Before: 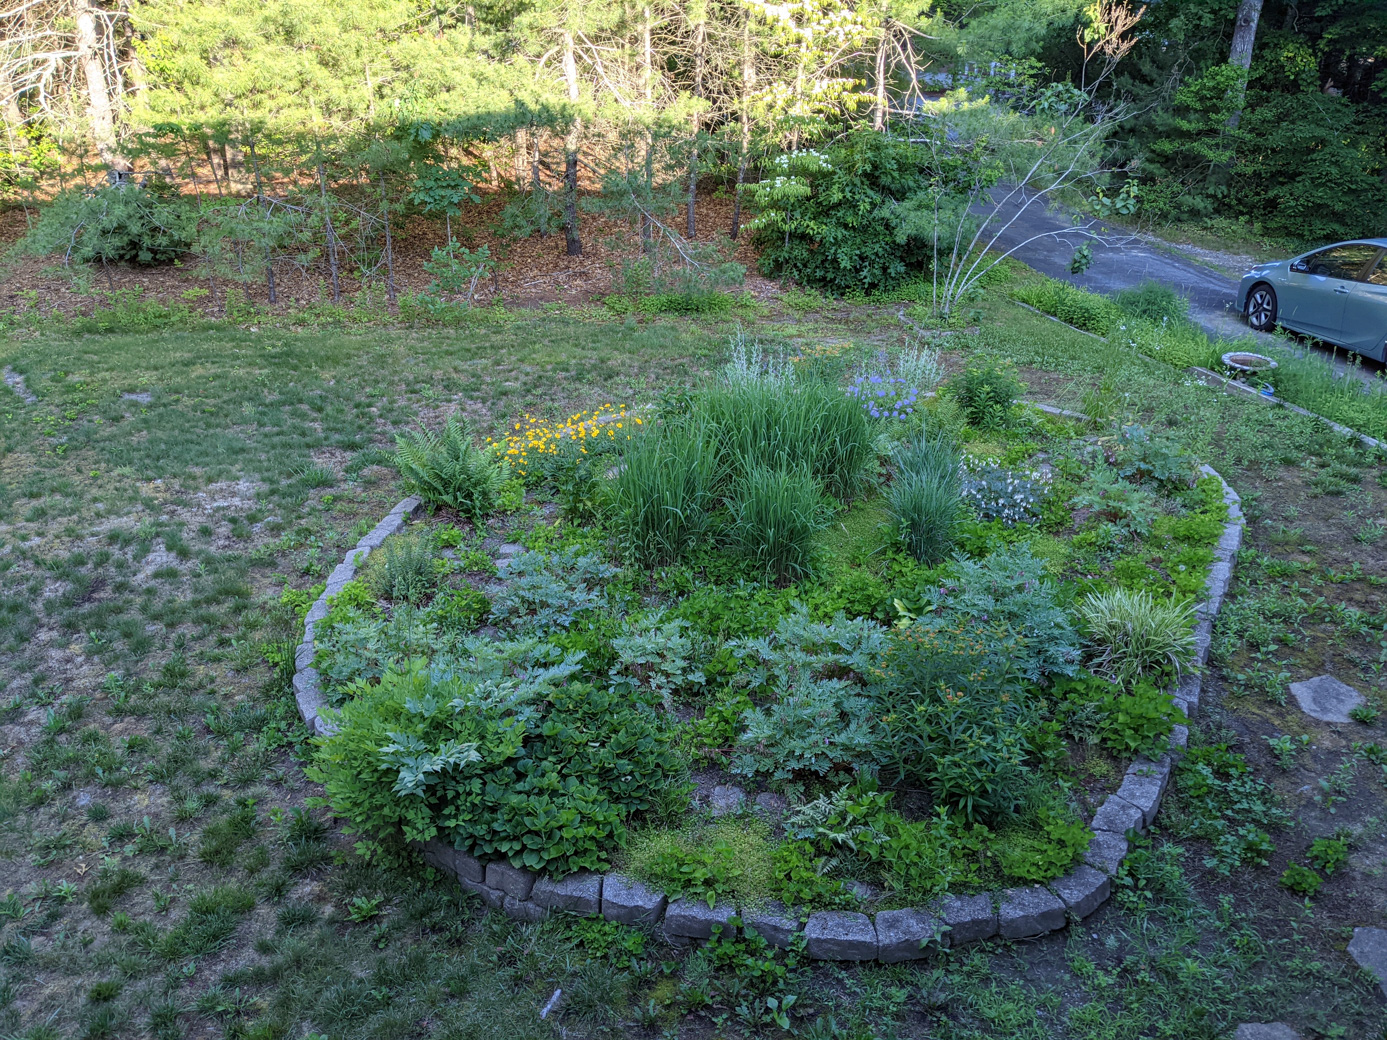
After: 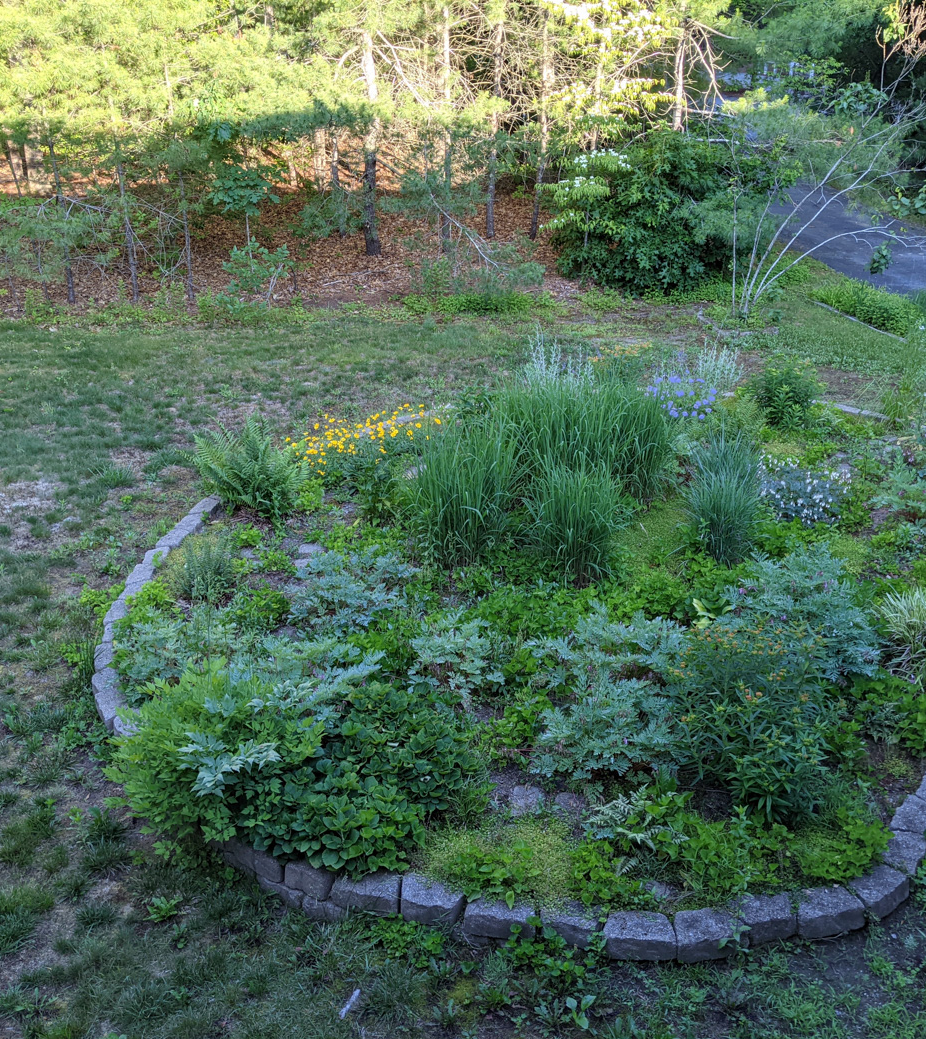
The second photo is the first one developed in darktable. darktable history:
crop and rotate: left 14.503%, right 18.731%
